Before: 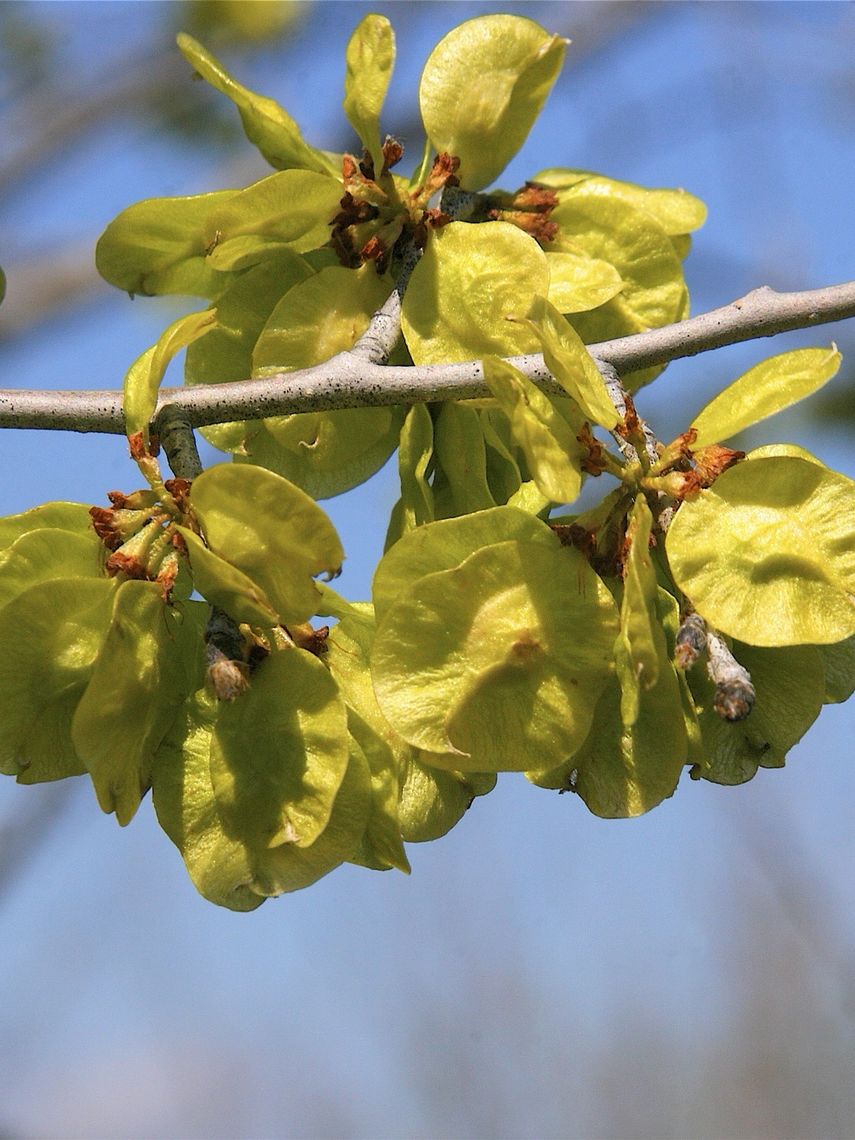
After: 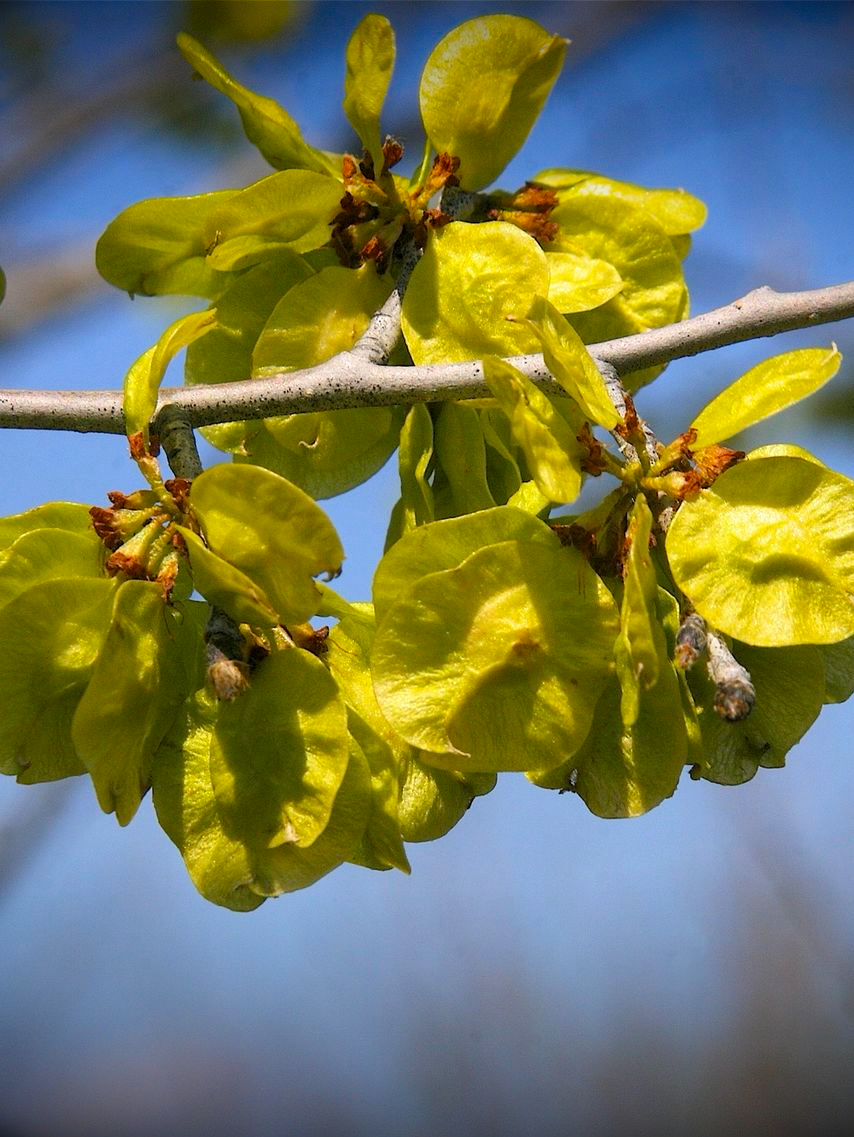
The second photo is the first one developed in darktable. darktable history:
local contrast: mode bilateral grid, contrast 20, coarseness 50, detail 120%, midtone range 0.2
crop: top 0.05%, bottom 0.098%
color balance rgb: perceptual saturation grading › global saturation 20%, global vibrance 10%
vignetting: fall-off start 98.29%, fall-off radius 100%, brightness -1, saturation 0.5, width/height ratio 1.428
